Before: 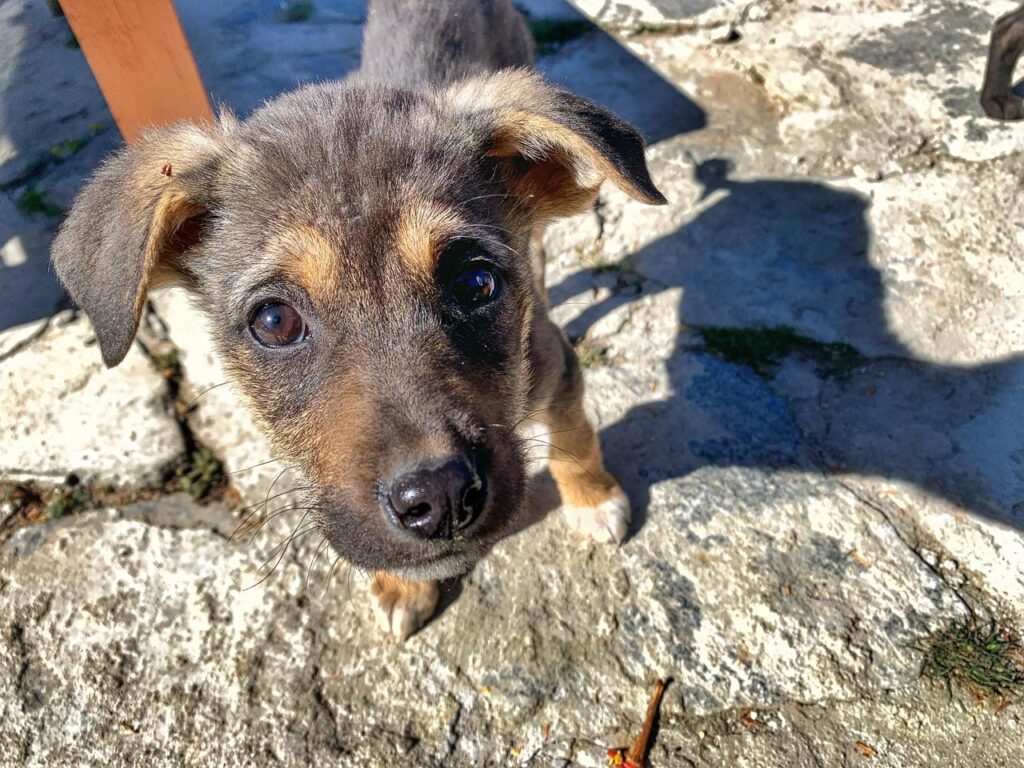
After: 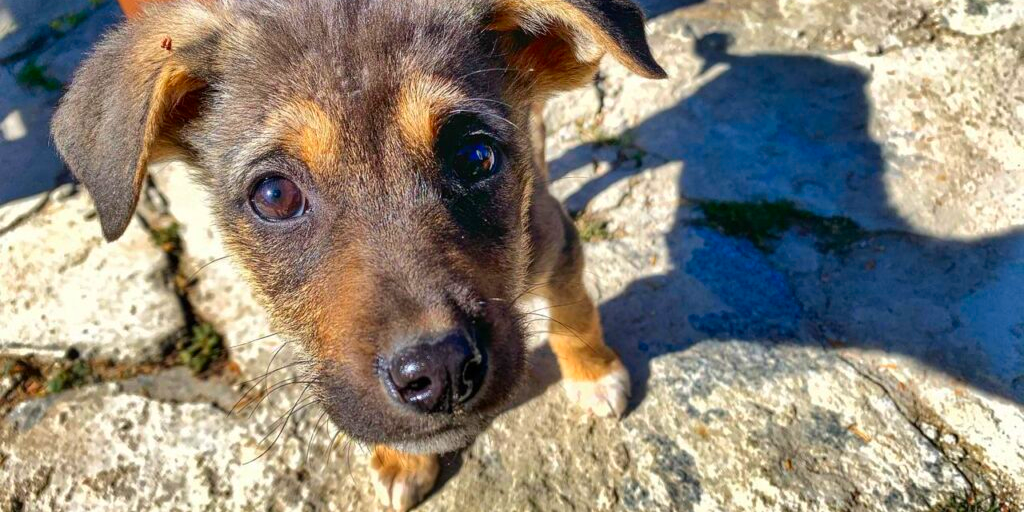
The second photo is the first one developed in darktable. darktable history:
contrast brightness saturation: saturation 0.487
crop: top 16.481%, bottom 16.74%
